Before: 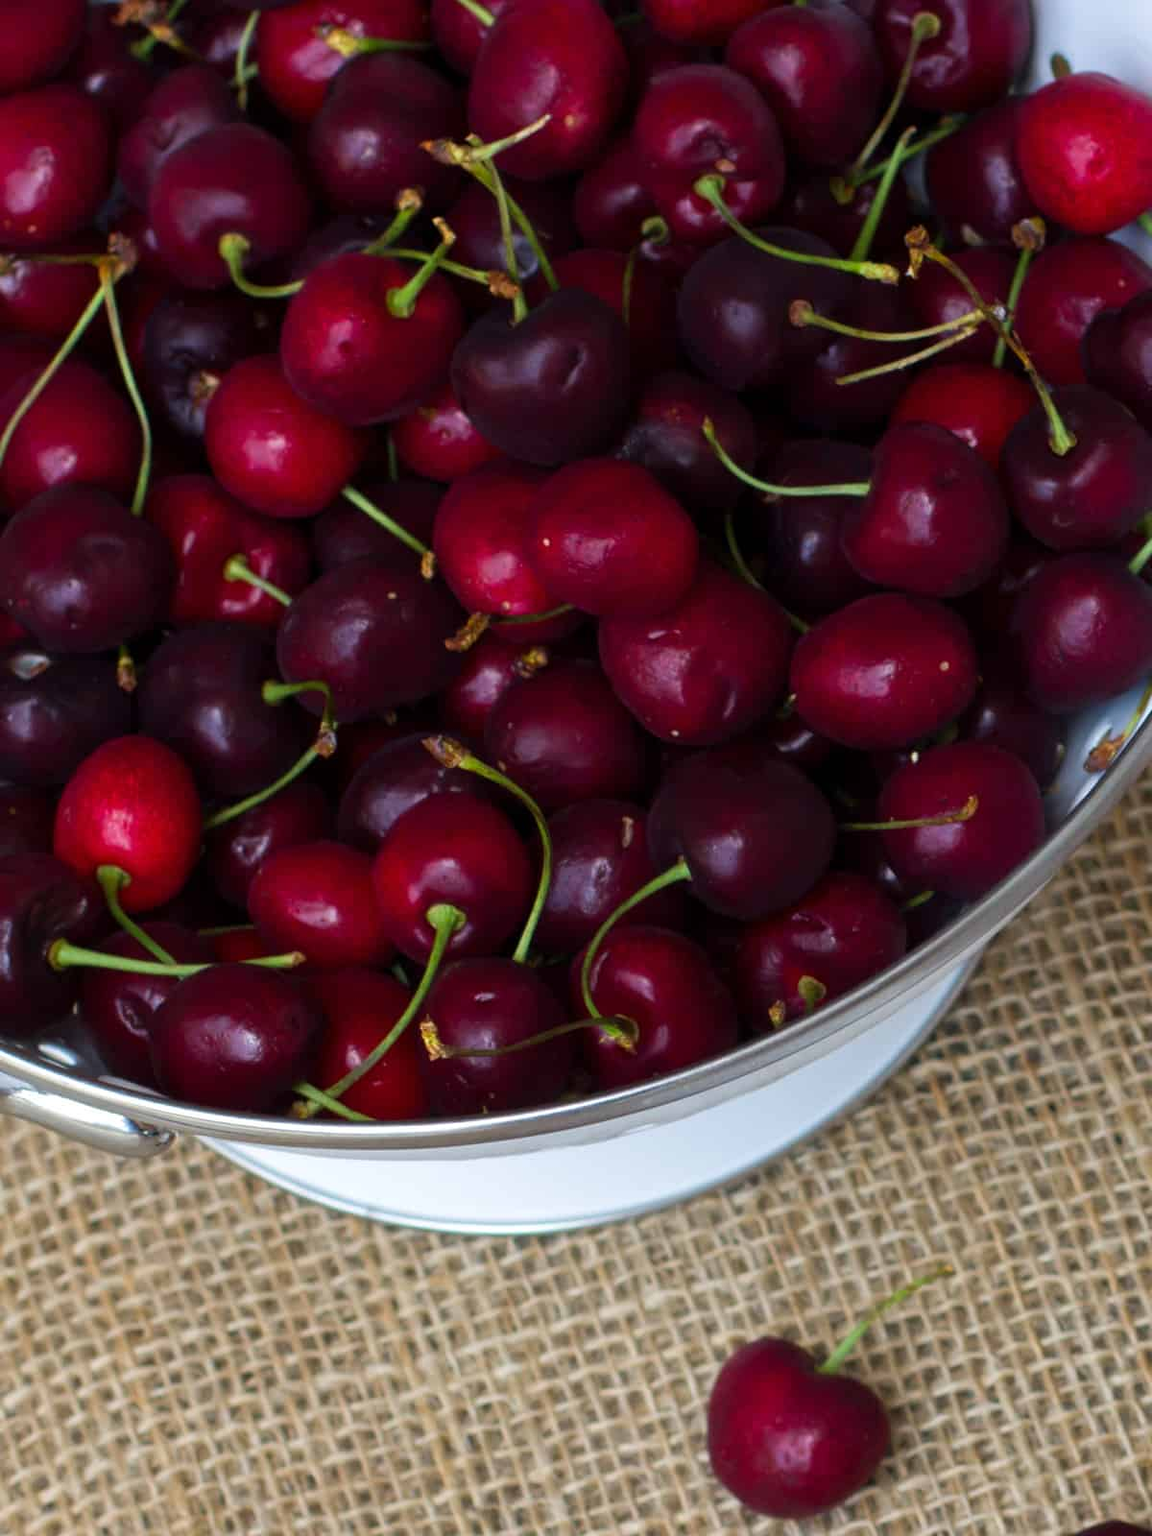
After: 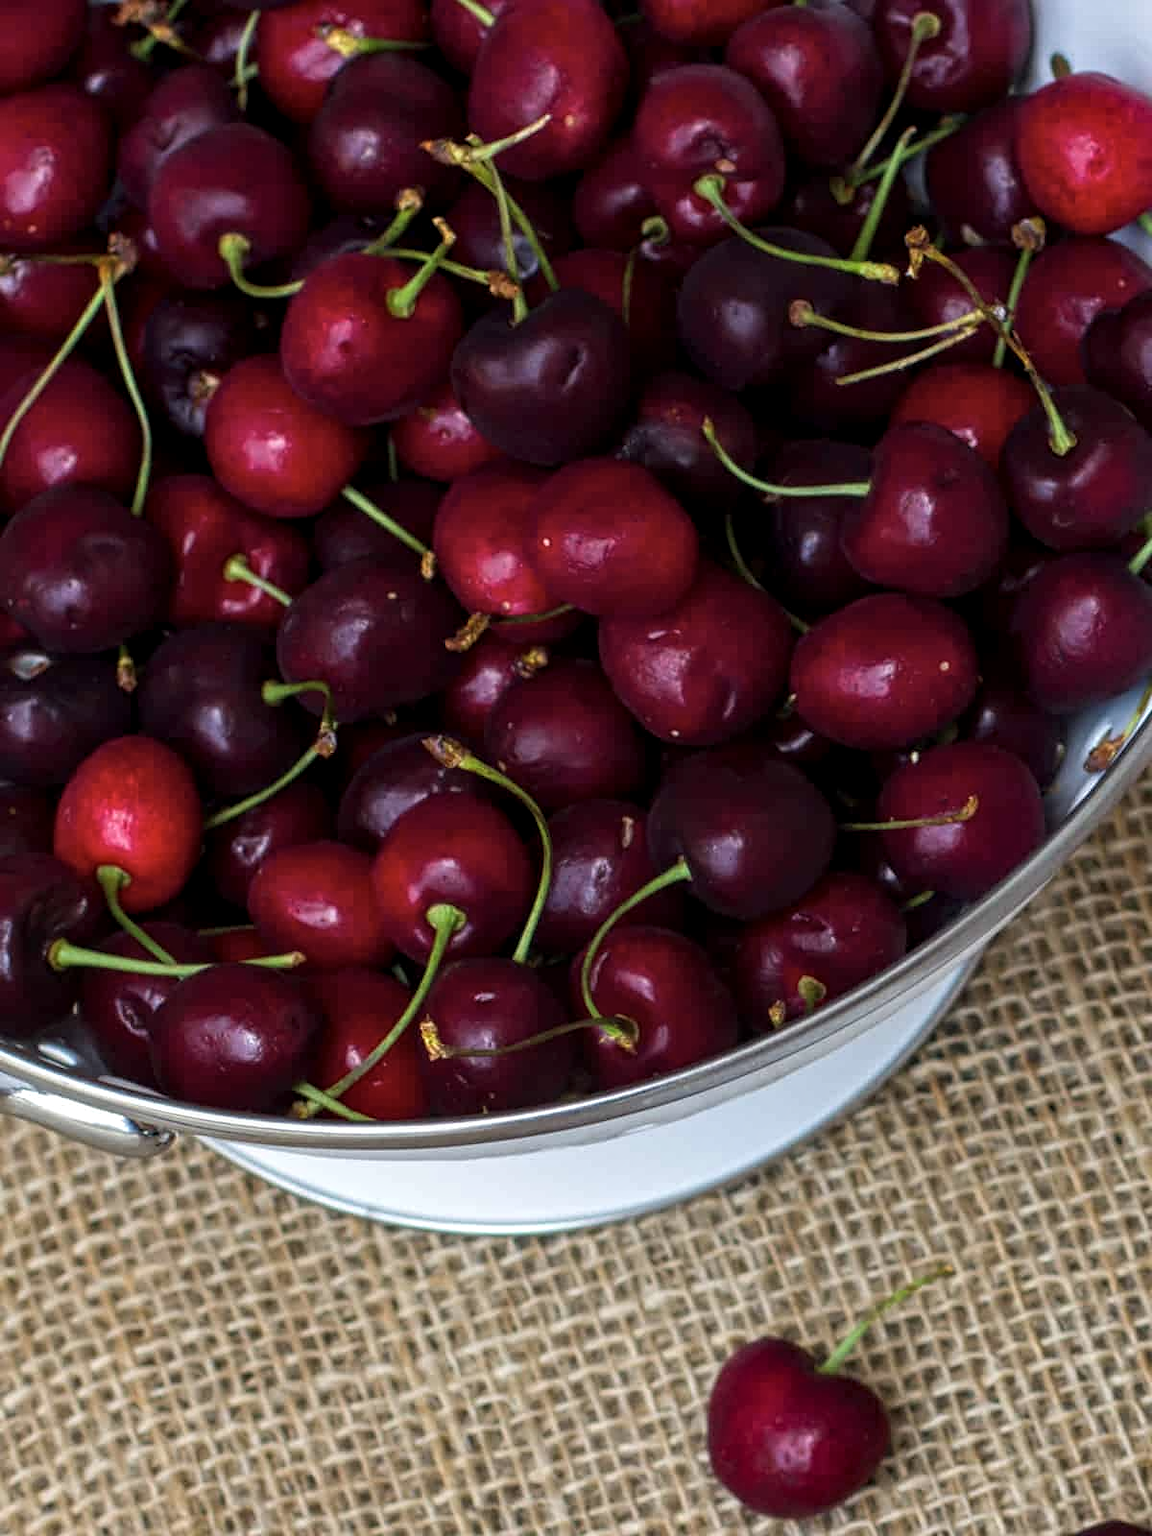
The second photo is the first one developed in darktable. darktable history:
contrast brightness saturation: contrast 0.009, saturation -0.061
local contrast: on, module defaults
contrast equalizer: octaves 7, y [[0.502, 0.505, 0.512, 0.529, 0.564, 0.588], [0.5 ×6], [0.502, 0.505, 0.512, 0.529, 0.564, 0.588], [0, 0.001, 0.001, 0.004, 0.008, 0.011], [0, 0.001, 0.001, 0.004, 0.008, 0.011]]
